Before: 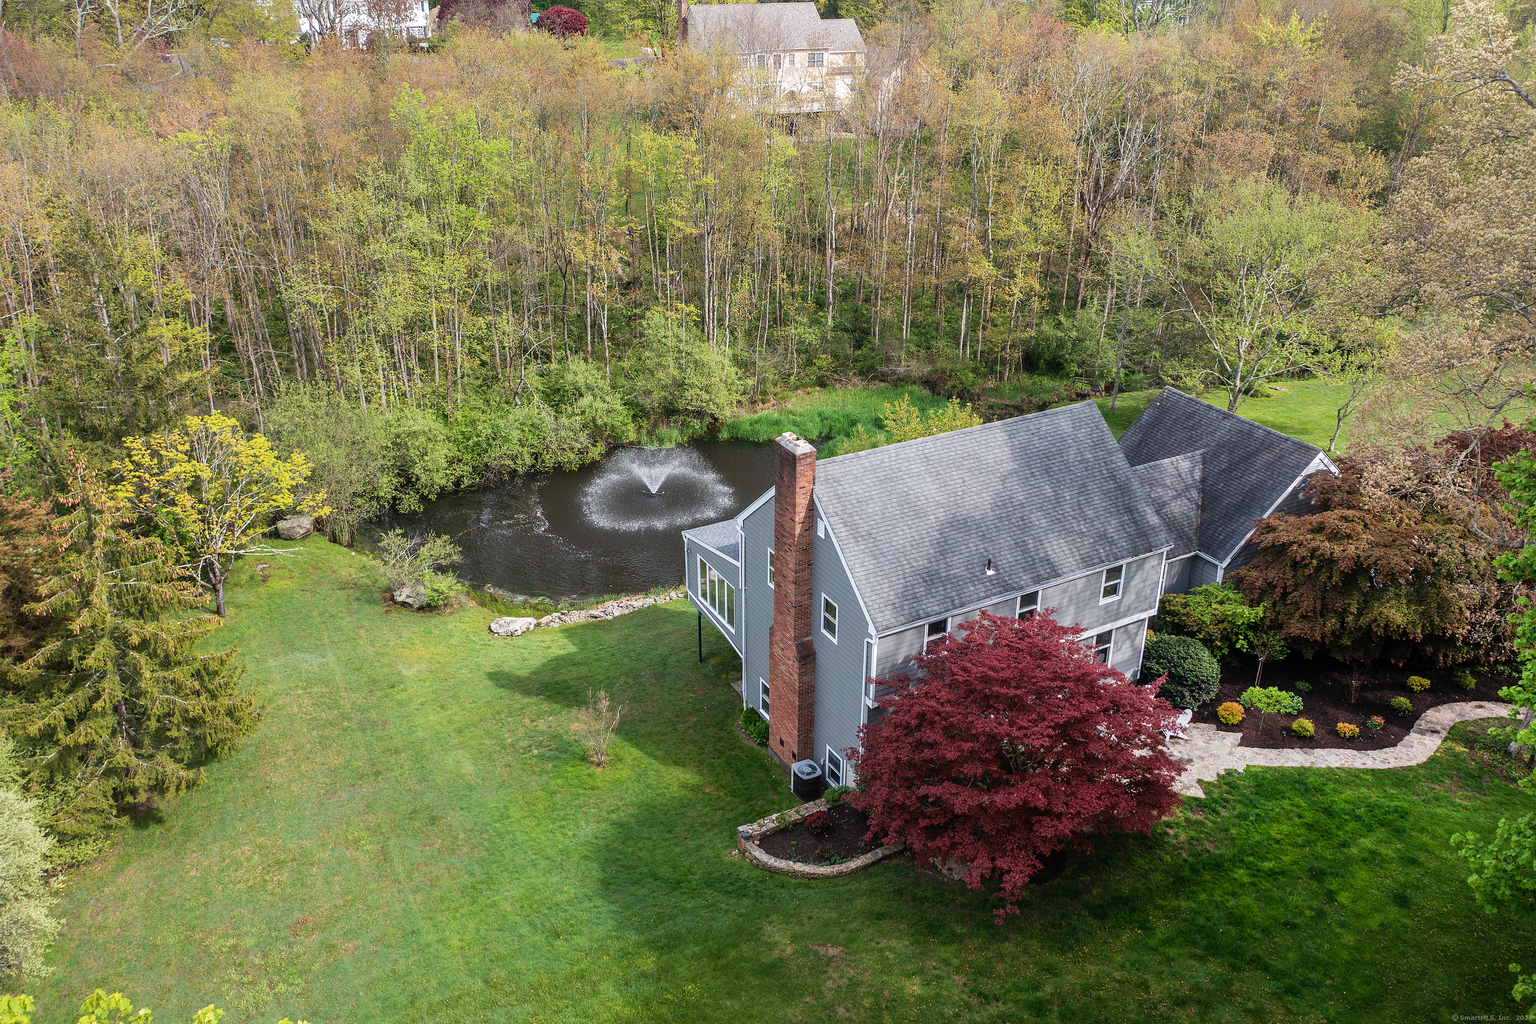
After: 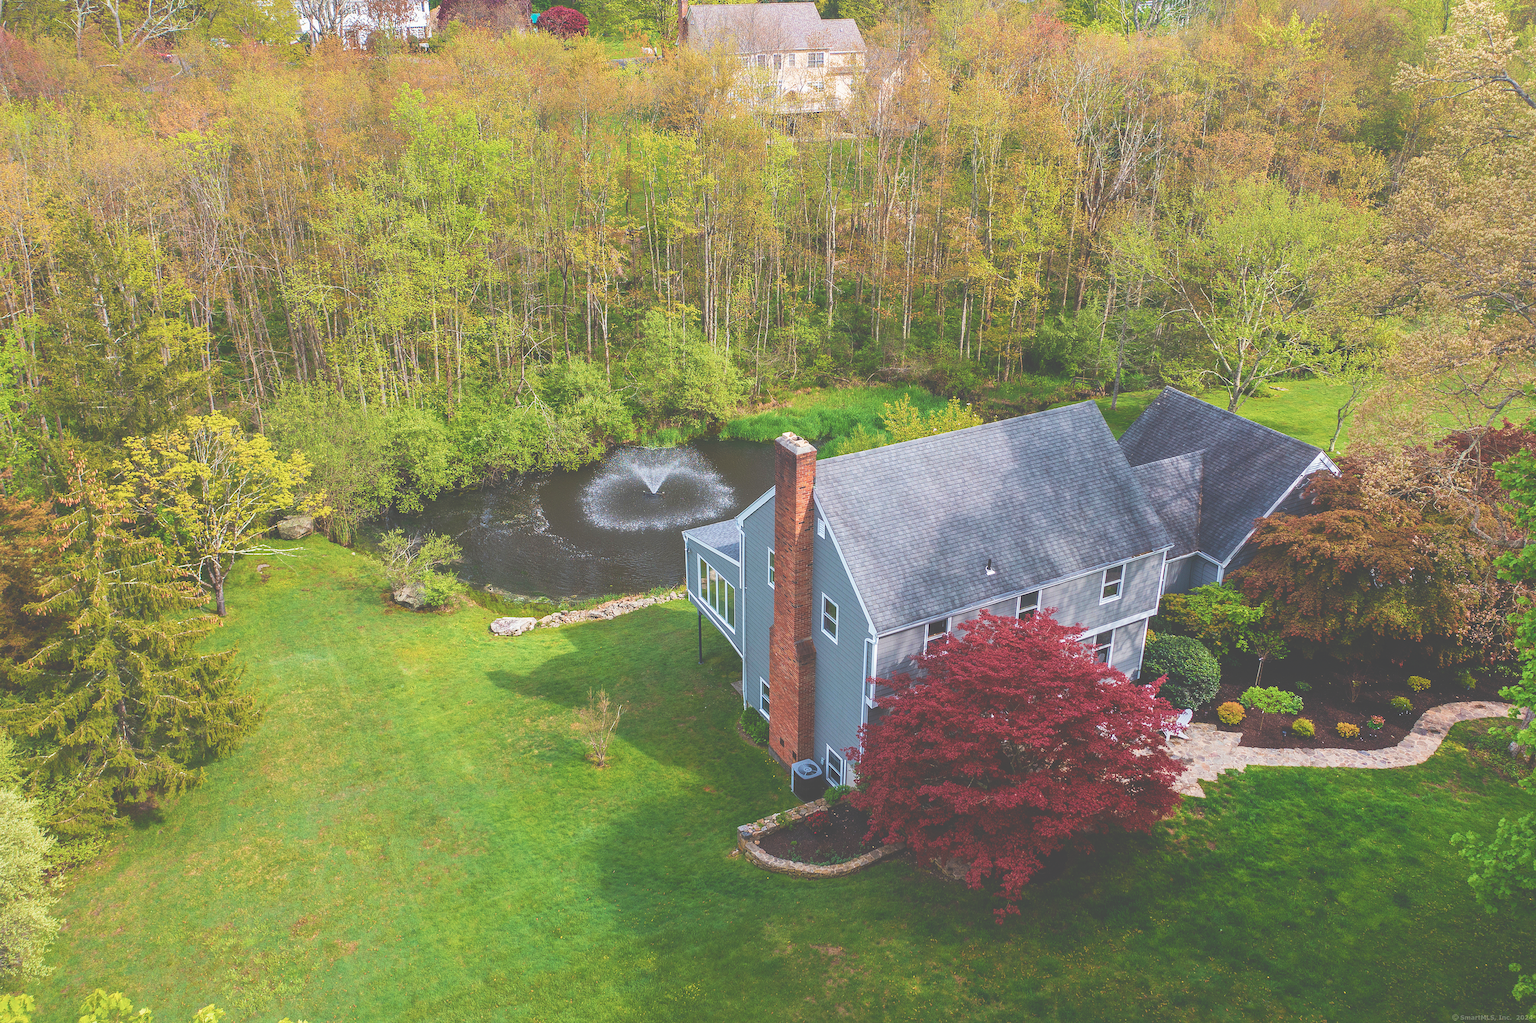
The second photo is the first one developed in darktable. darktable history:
velvia: strength 75%
exposure: black level correction -0.062, exposure -0.05 EV, compensate highlight preservation false
